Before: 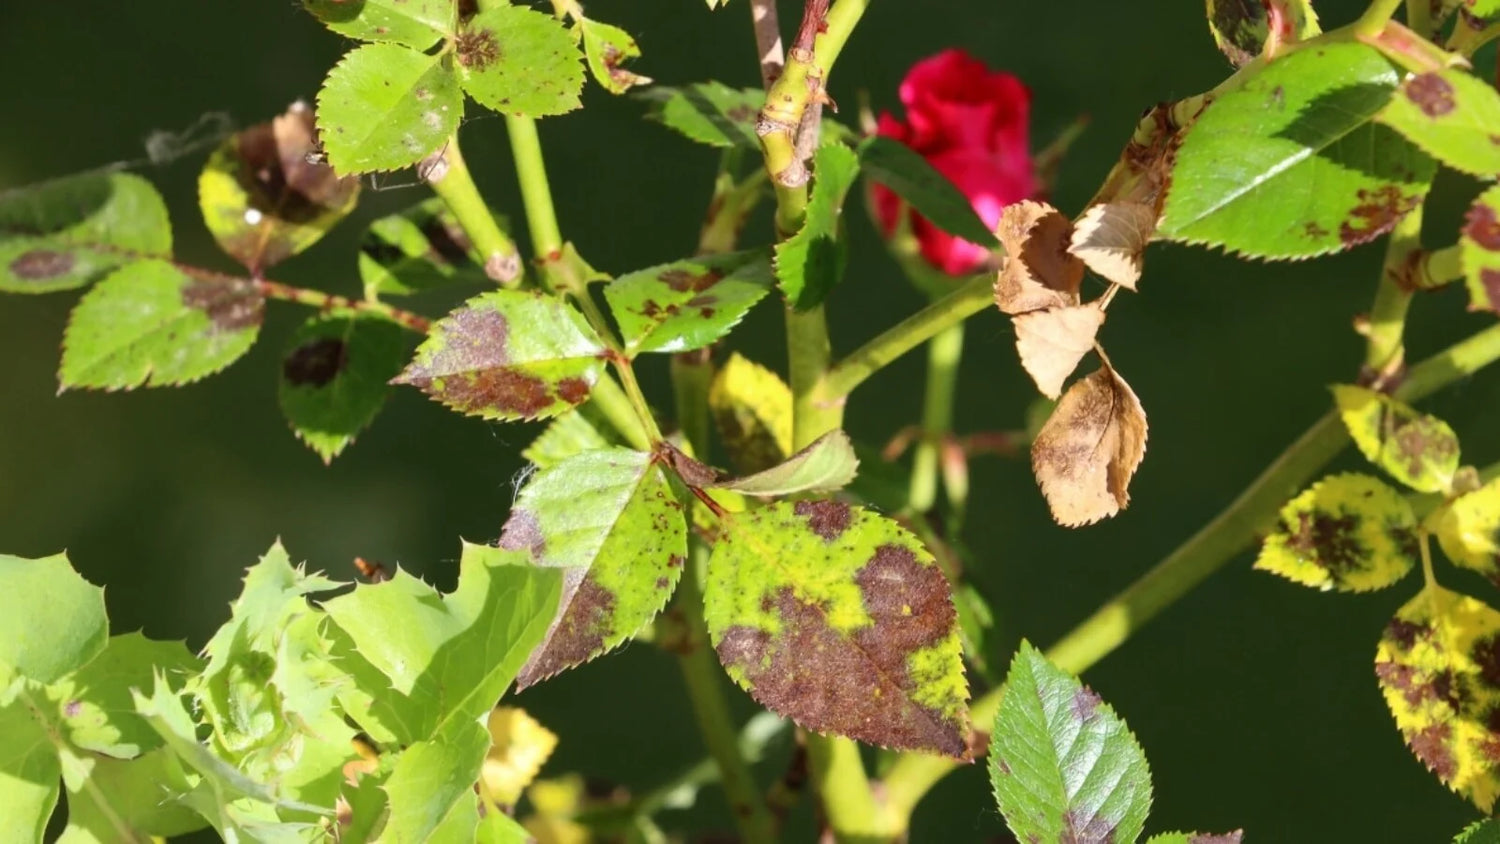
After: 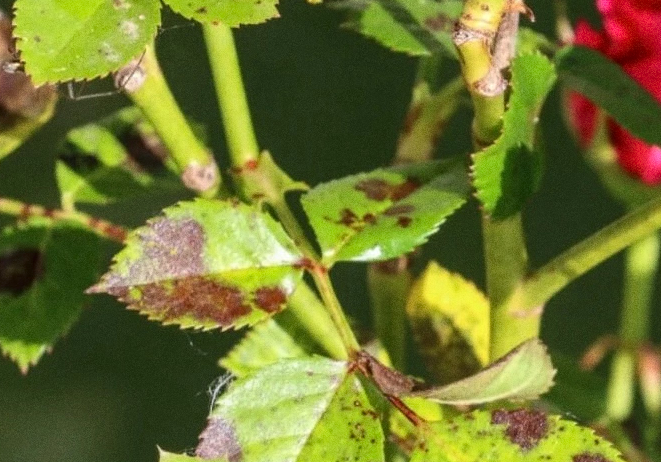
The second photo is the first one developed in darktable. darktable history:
crop: left 20.248%, top 10.86%, right 35.675%, bottom 34.321%
local contrast: detail 115%
grain: coarseness 0.09 ISO
